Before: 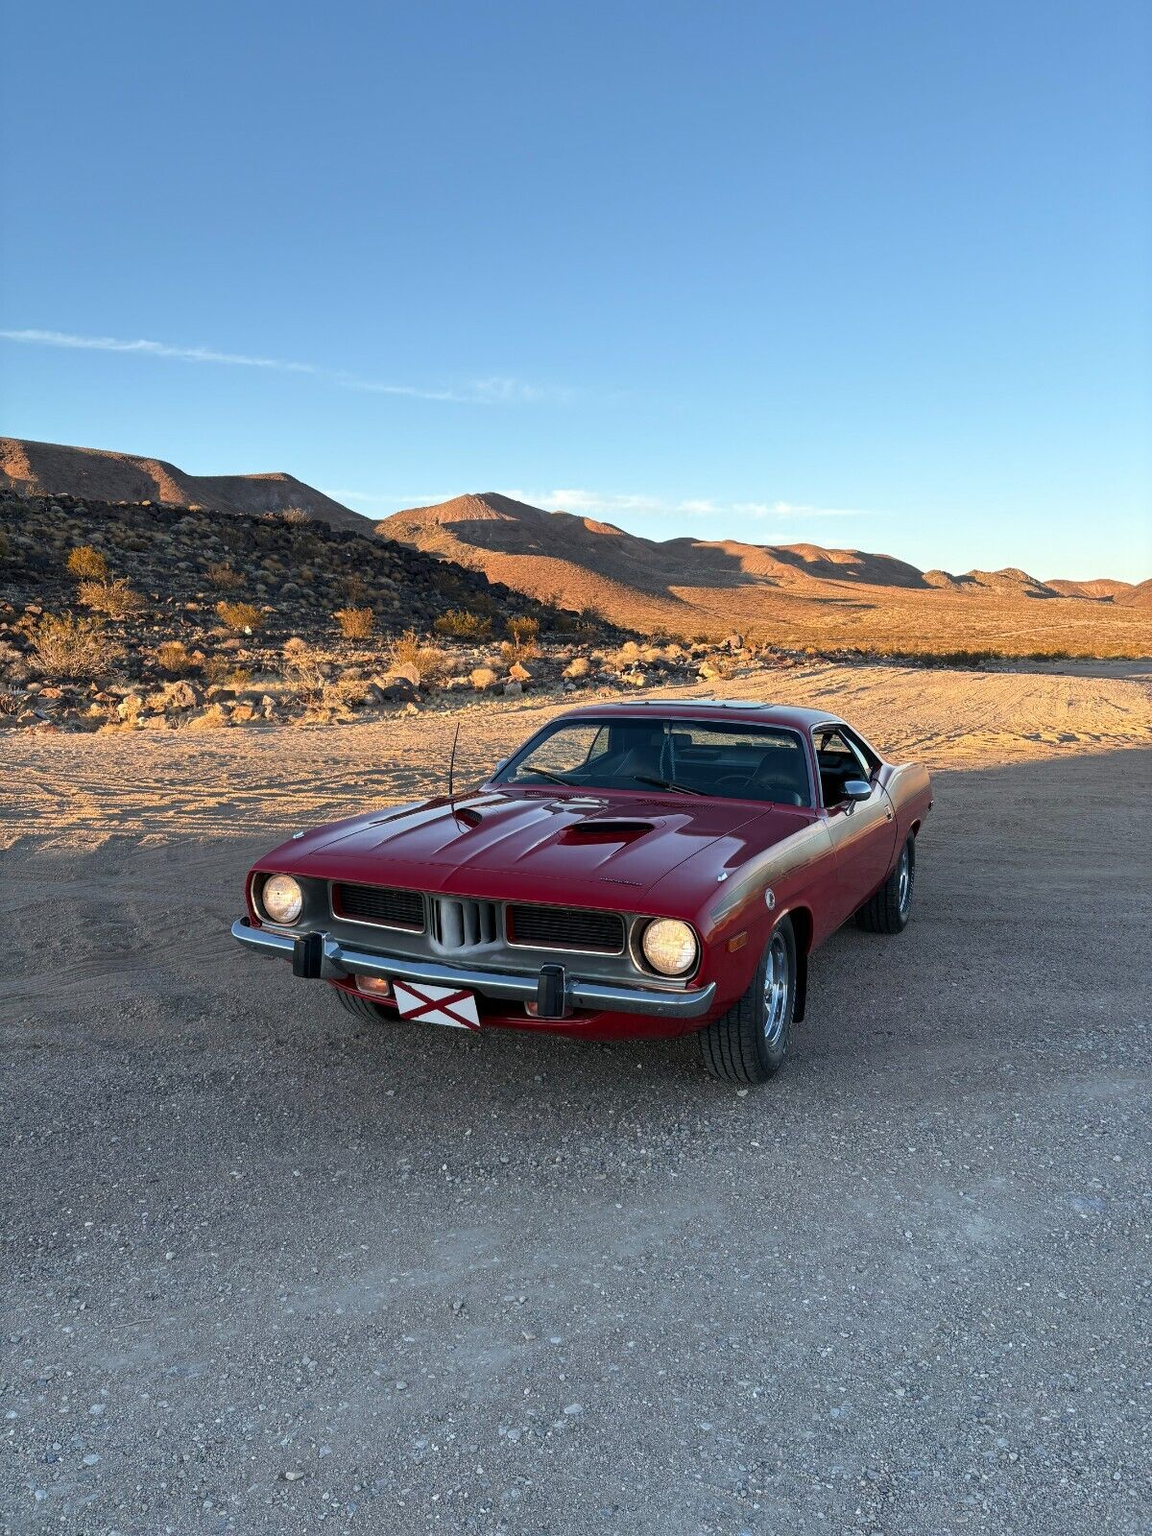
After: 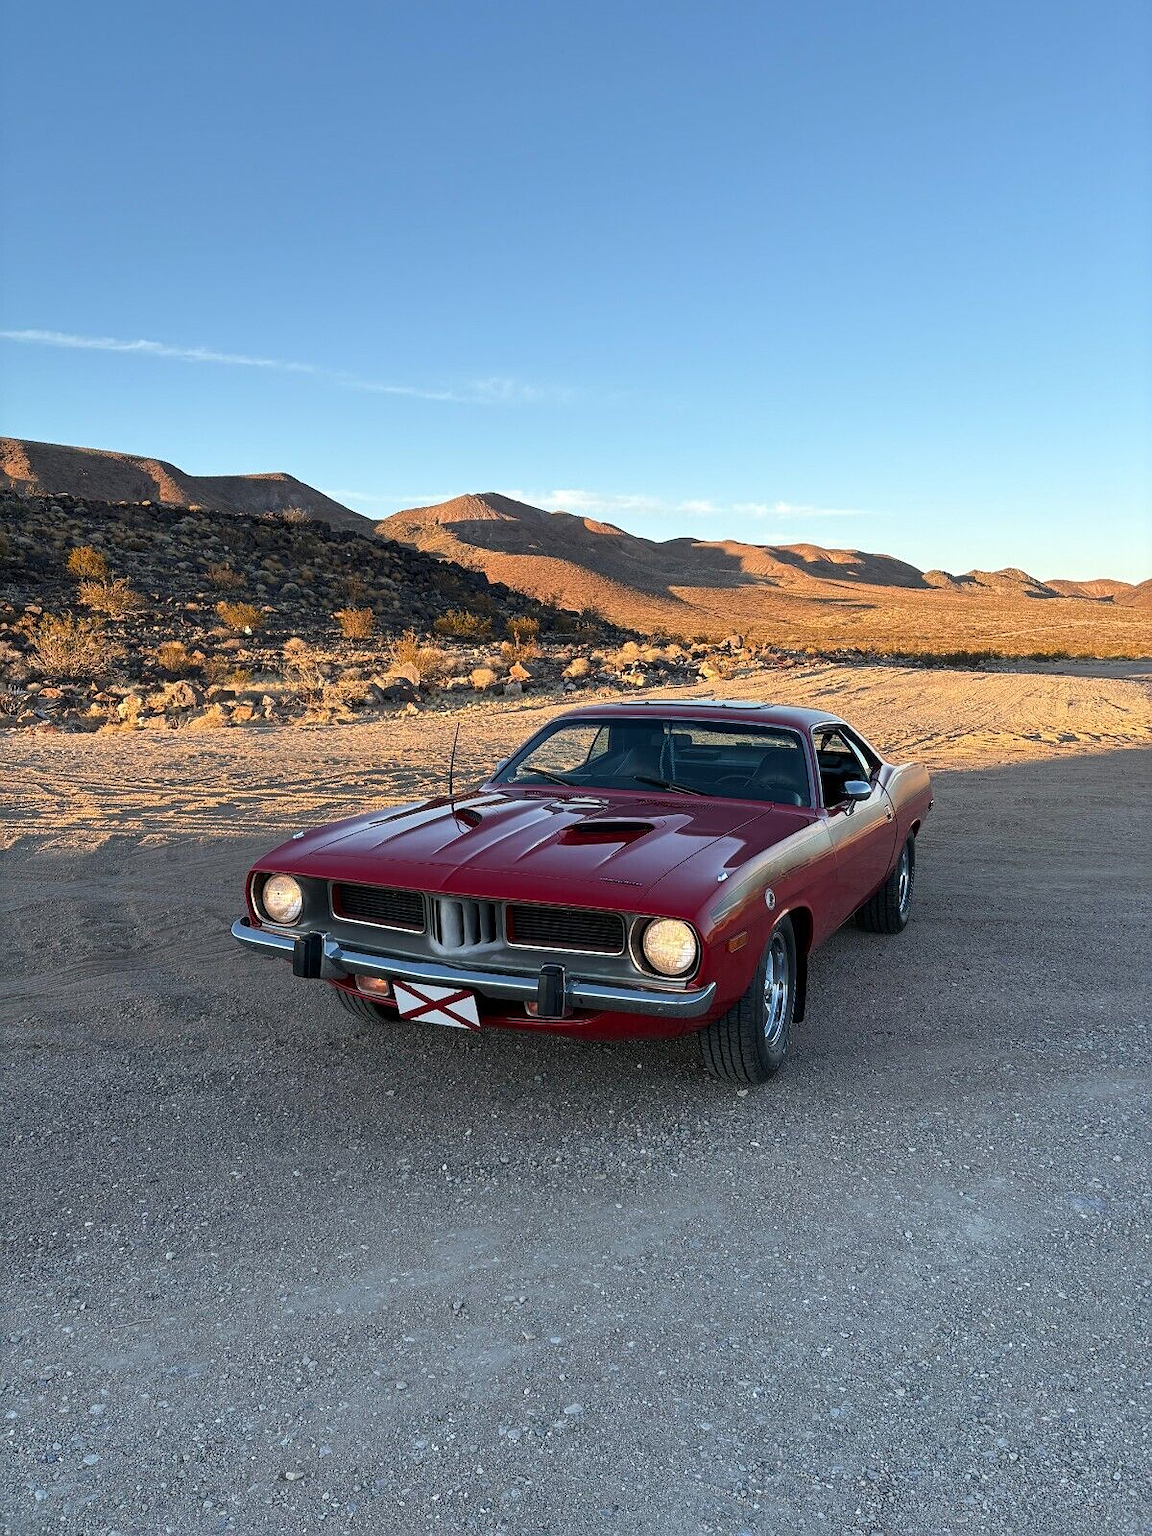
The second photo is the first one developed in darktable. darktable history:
sharpen: radius 1.234, amount 0.294, threshold 0.11
